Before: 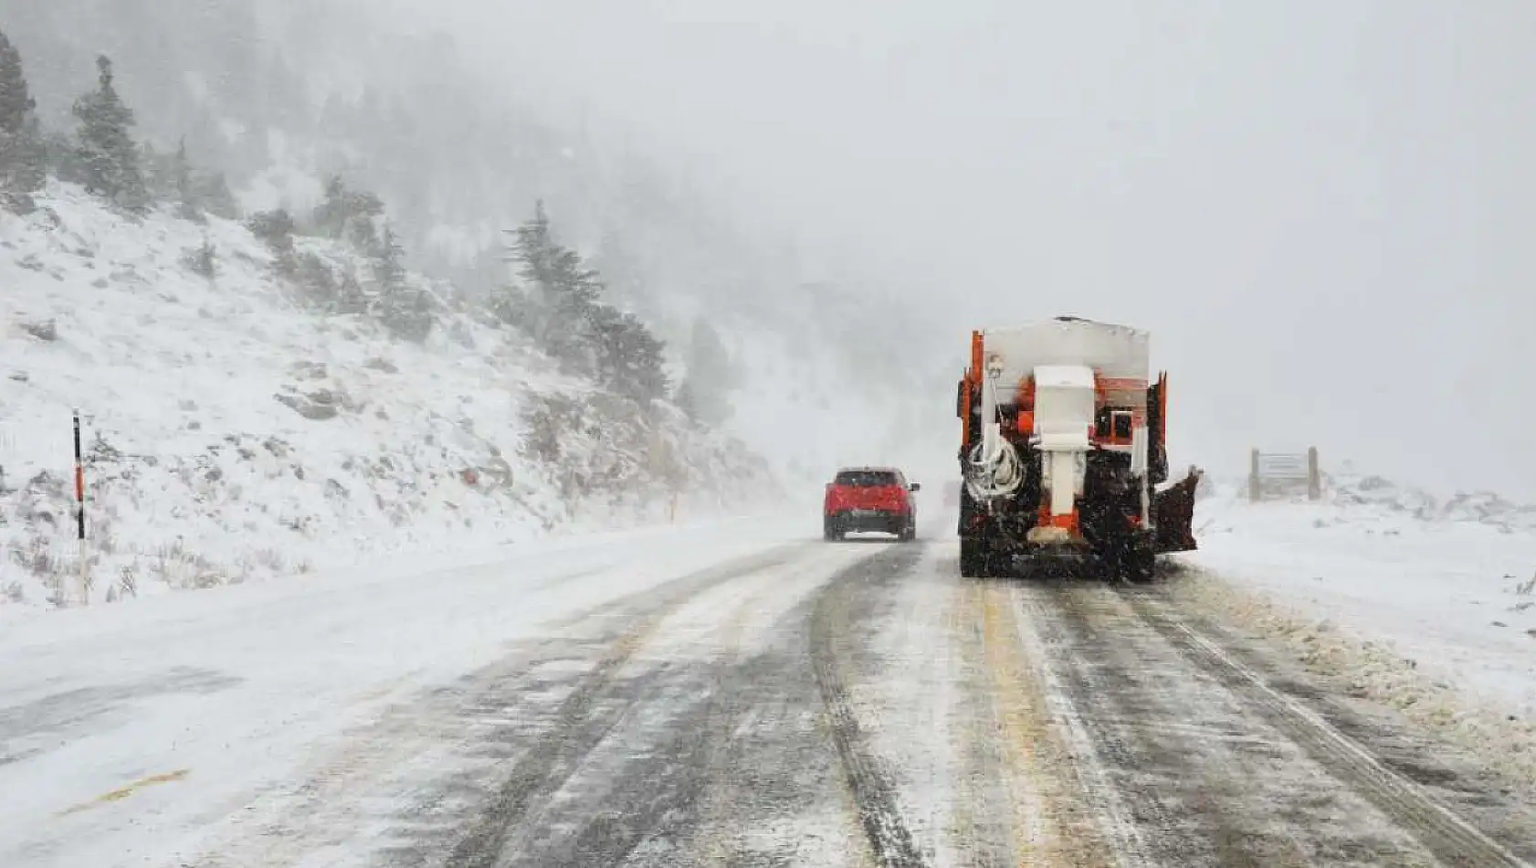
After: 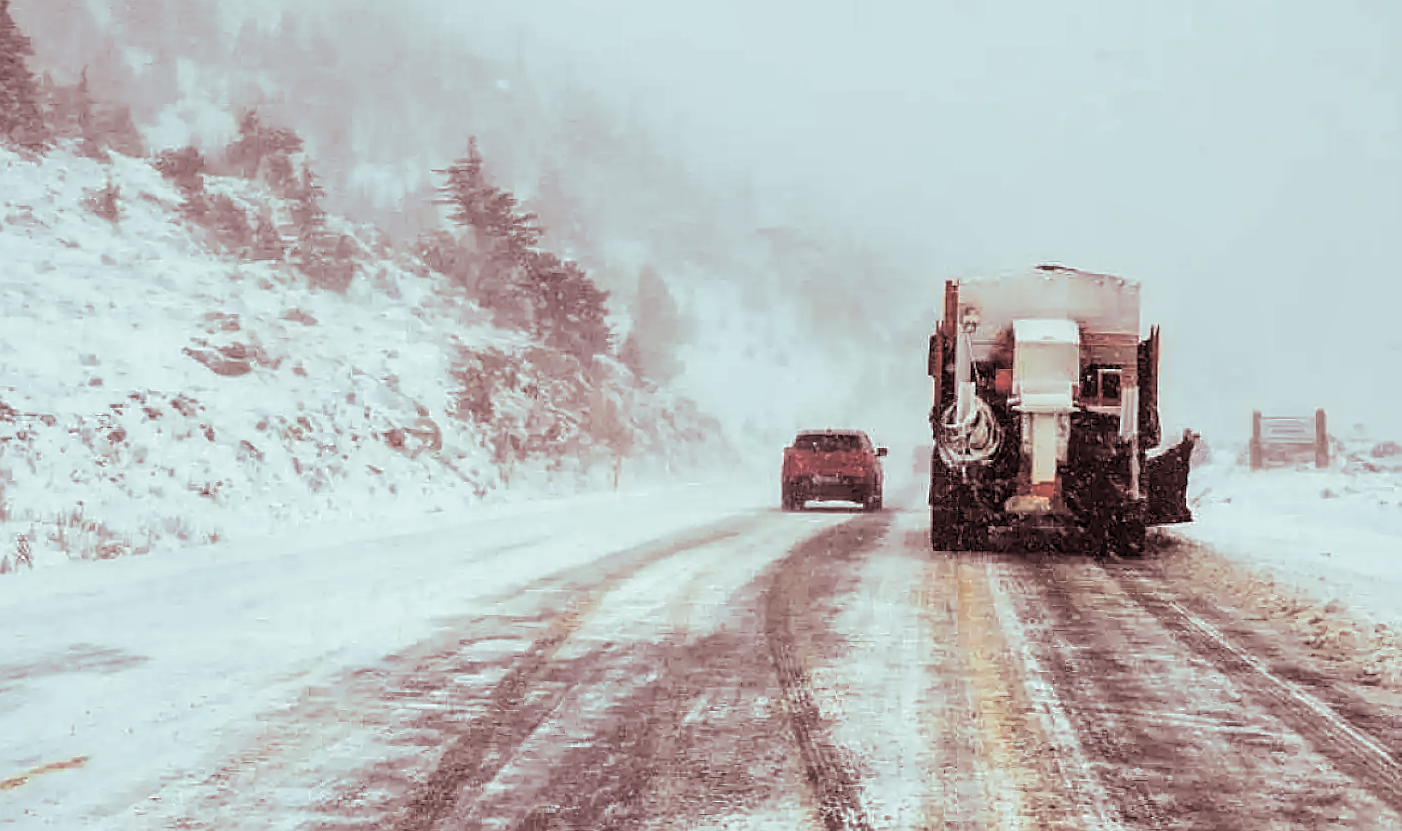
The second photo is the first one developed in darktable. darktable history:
sharpen: on, module defaults
local contrast: on, module defaults
crop: left 6.446%, top 8.188%, right 9.538%, bottom 3.548%
rotate and perspective: rotation 0.192°, lens shift (horizontal) -0.015, crop left 0.005, crop right 0.996, crop top 0.006, crop bottom 0.99
split-toning: shadows › saturation 0.3, highlights › hue 180°, highlights › saturation 0.3, compress 0%
